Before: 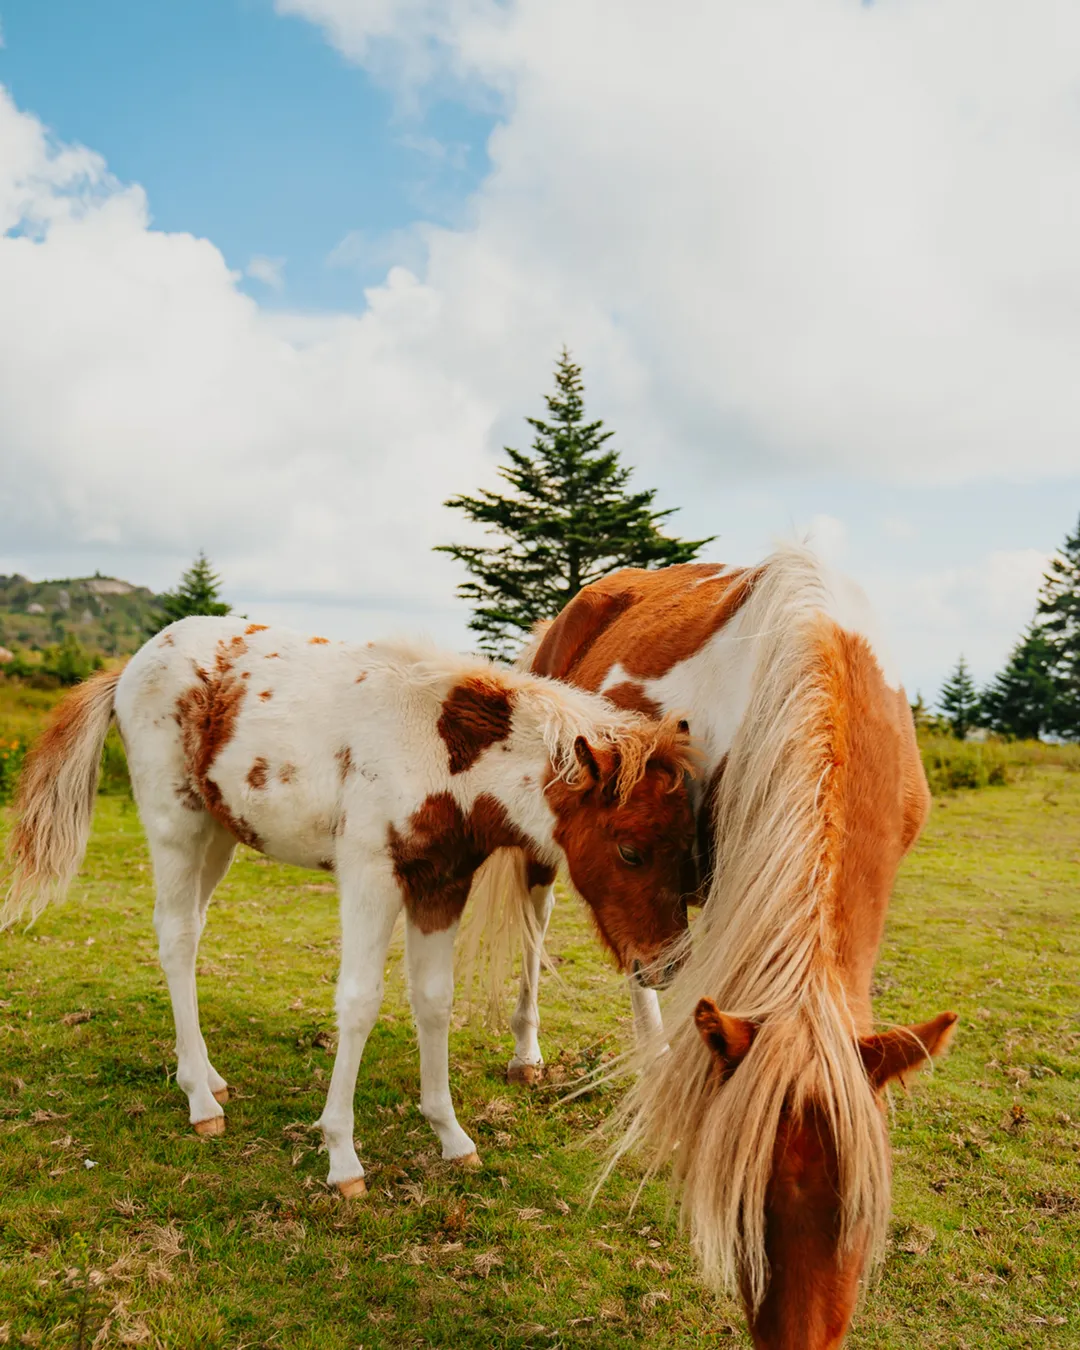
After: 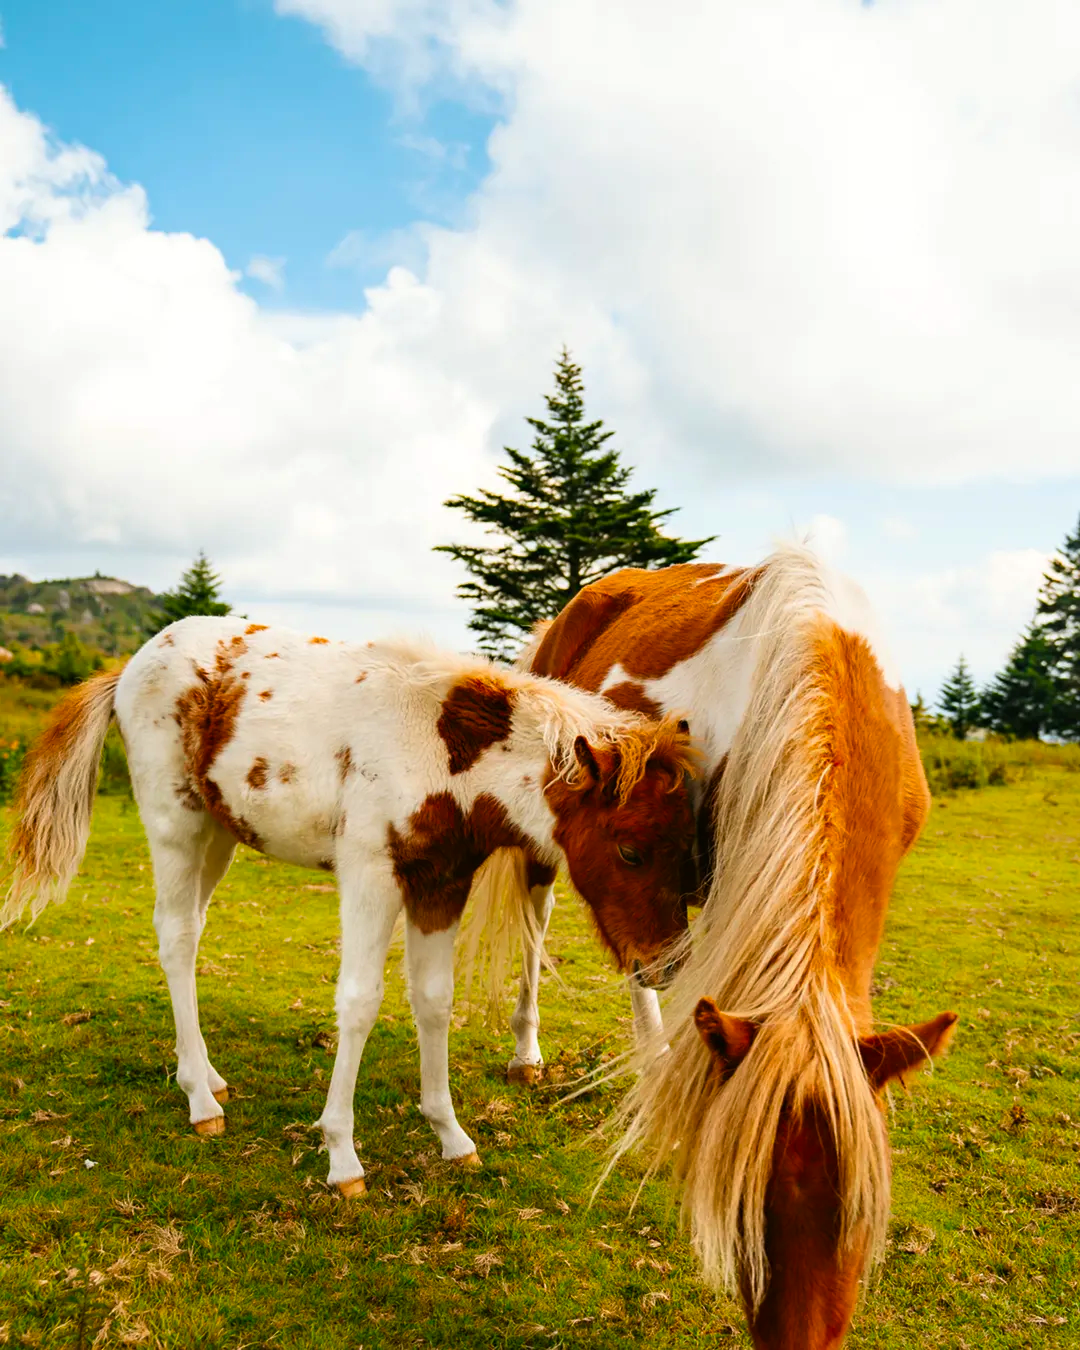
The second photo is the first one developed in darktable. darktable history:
color balance rgb: perceptual saturation grading › global saturation 31.182%, perceptual brilliance grading › highlights 10.726%, perceptual brilliance grading › shadows -10.572%
